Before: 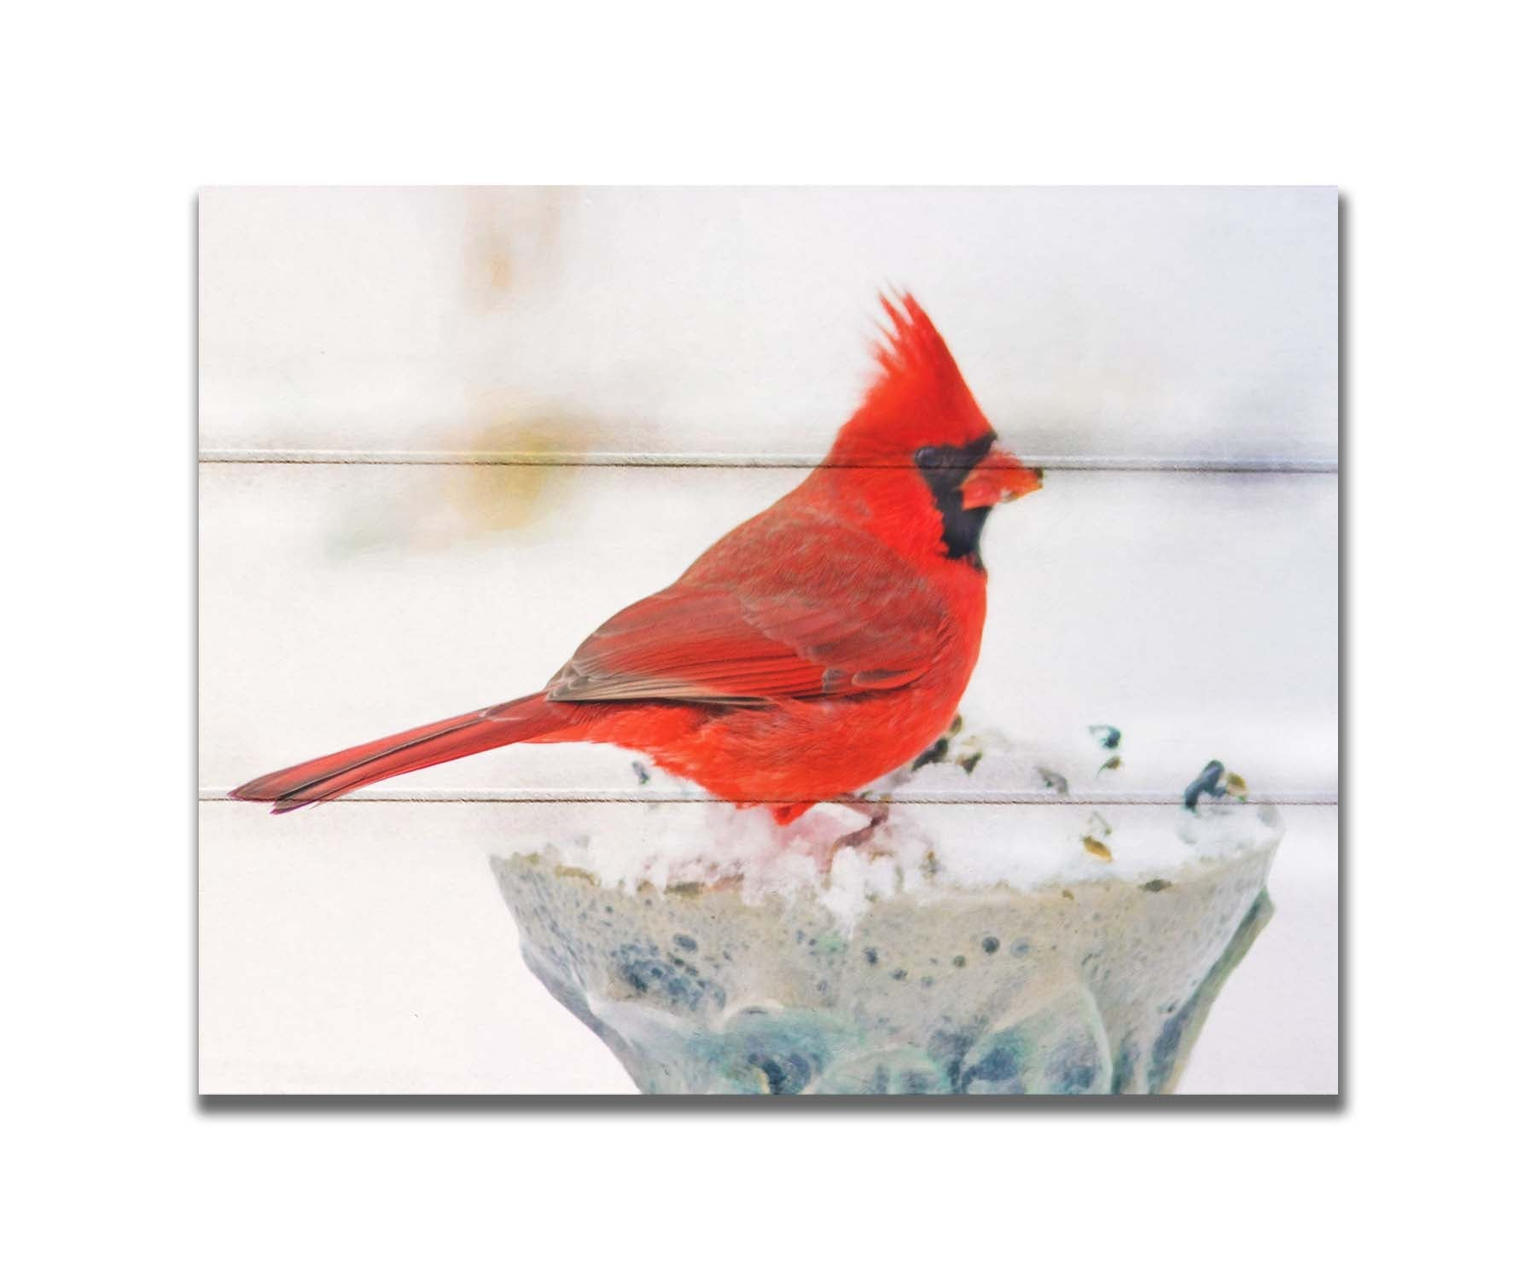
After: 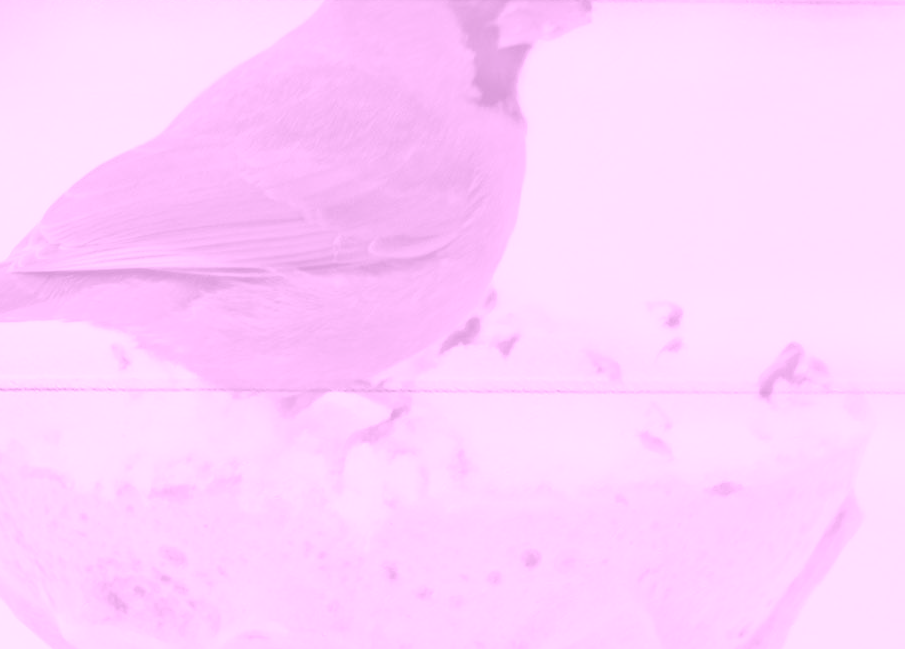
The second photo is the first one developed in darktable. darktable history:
white balance: red 0.948, green 1.02, blue 1.176
crop: left 35.03%, top 36.625%, right 14.663%, bottom 20.057%
colorize: hue 331.2°, saturation 75%, source mix 30.28%, lightness 70.52%, version 1
